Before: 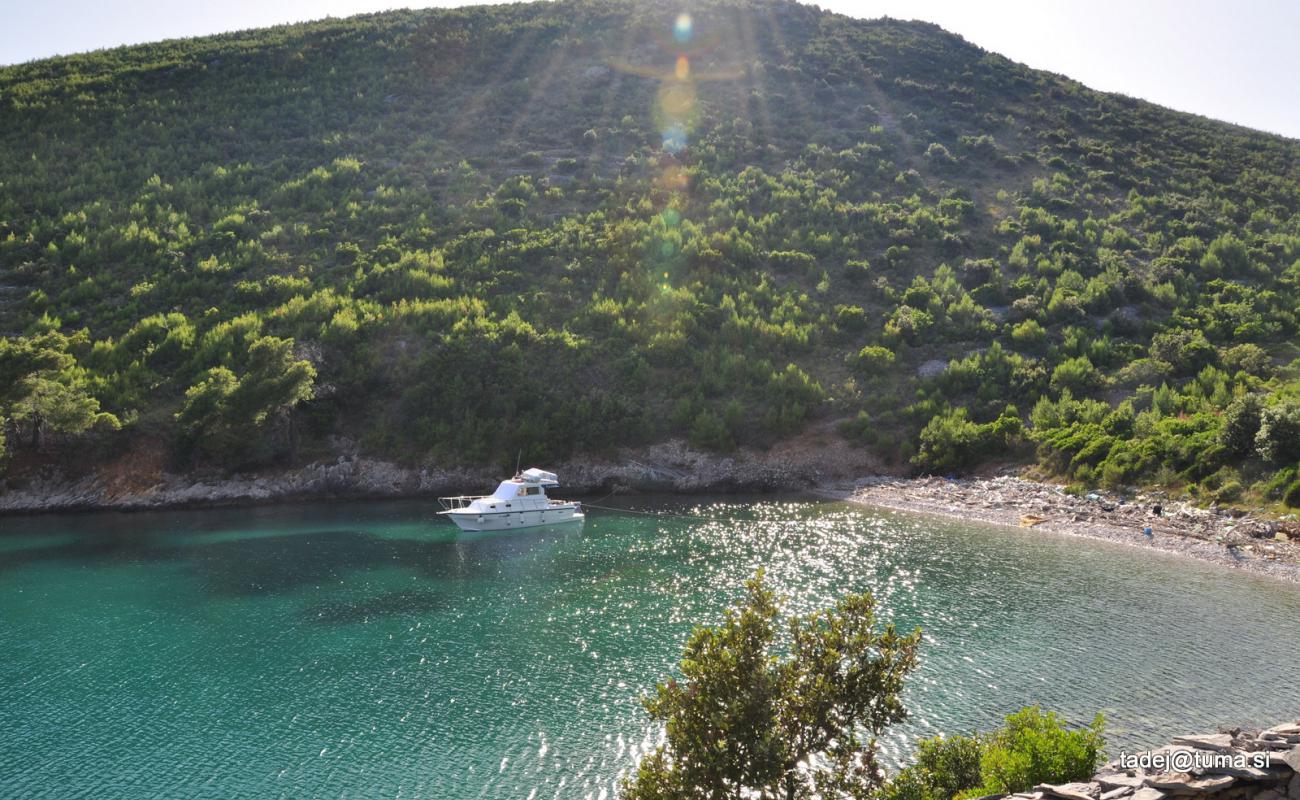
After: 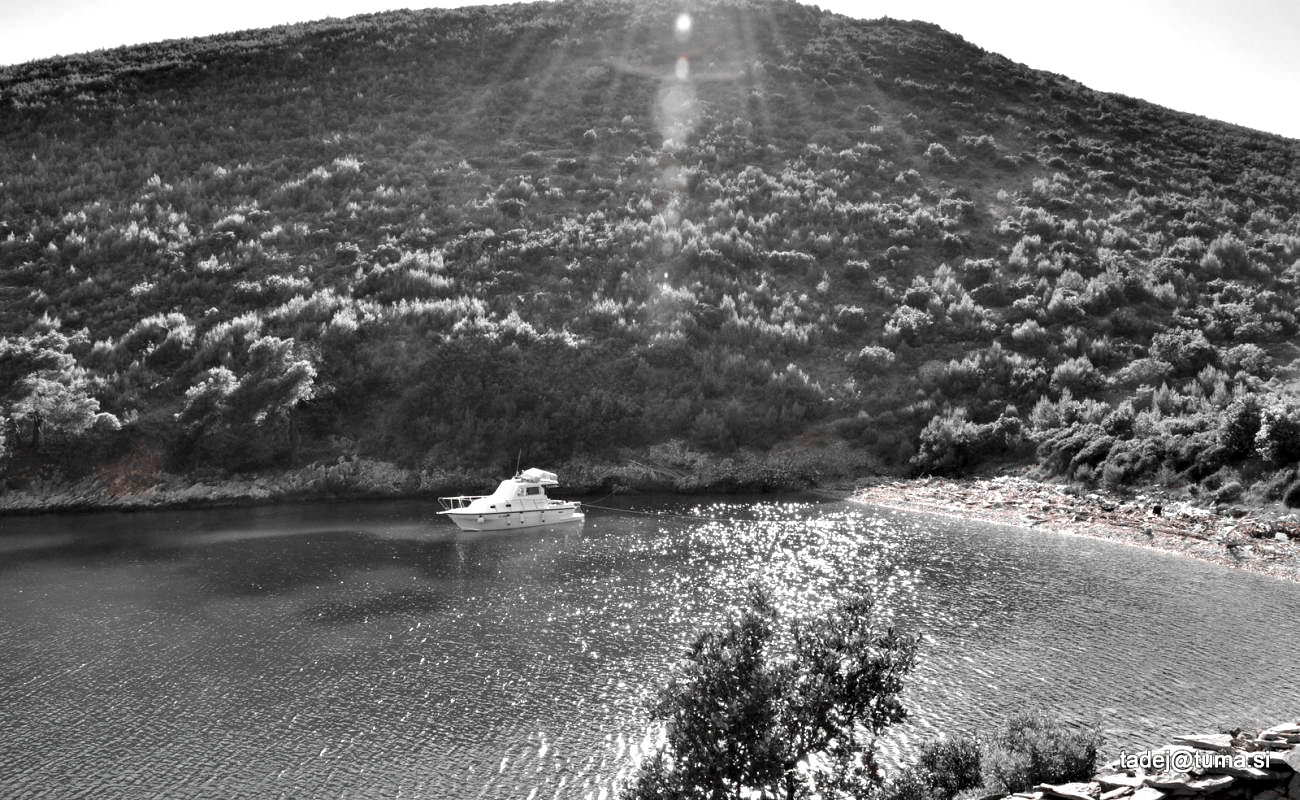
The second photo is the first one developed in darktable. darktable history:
velvia: on, module defaults
contrast equalizer: y [[0.6 ×6], [0.55 ×6], [0 ×6], [0 ×6], [0 ×6]]
color zones: curves: ch1 [(0, 0.006) (0.094, 0.285) (0.171, 0.001) (0.429, 0.001) (0.571, 0.003) (0.714, 0.004) (0.857, 0.004) (1, 0.006)]
